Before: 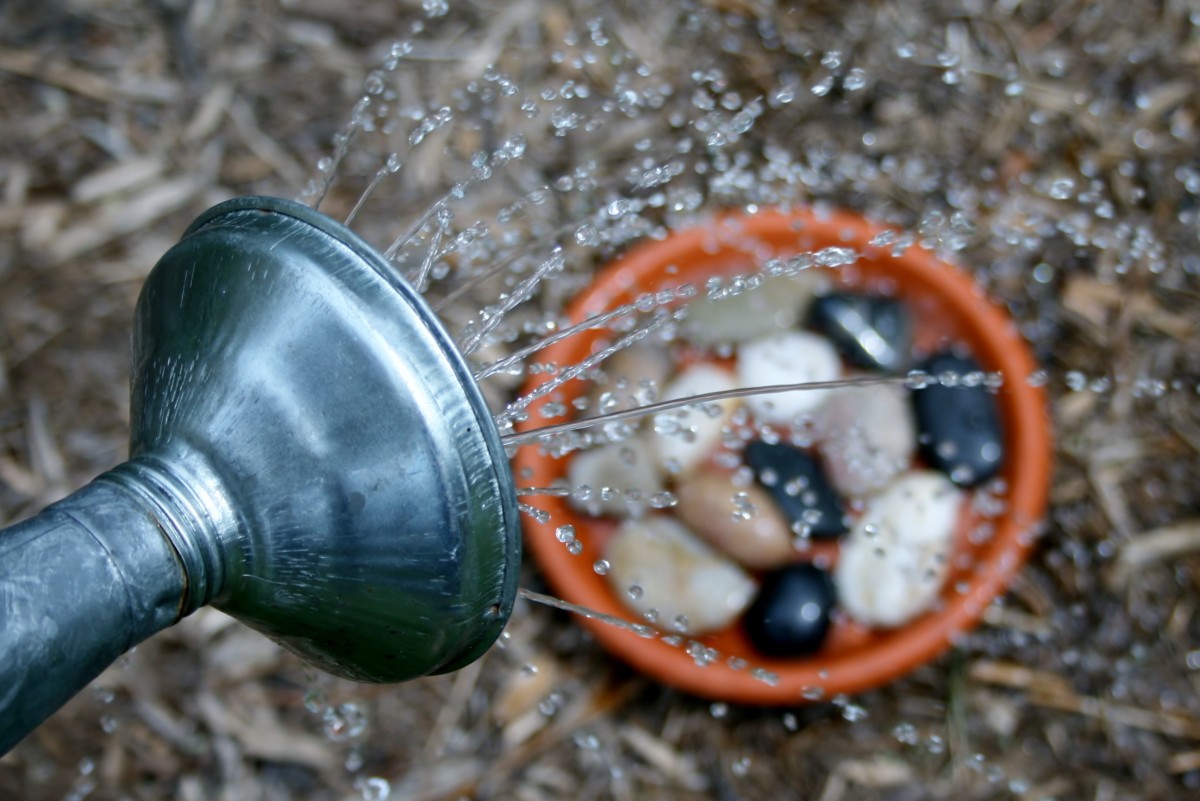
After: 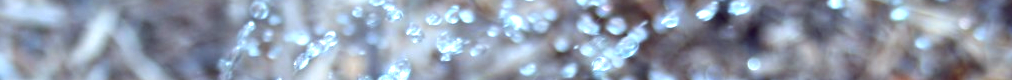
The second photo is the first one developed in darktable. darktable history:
exposure: black level correction 0.001, exposure 0.955 EV, compensate exposure bias true, compensate highlight preservation false
crop and rotate: left 9.644%, top 9.491%, right 6.021%, bottom 80.509%
color calibration: output R [1.063, -0.012, -0.003, 0], output G [0, 1.022, 0.021, 0], output B [-0.079, 0.047, 1, 0], illuminant custom, x 0.389, y 0.387, temperature 3838.64 K
color balance: lift [1.001, 0.997, 0.99, 1.01], gamma [1.007, 1, 0.975, 1.025], gain [1, 1.065, 1.052, 0.935], contrast 13.25%
